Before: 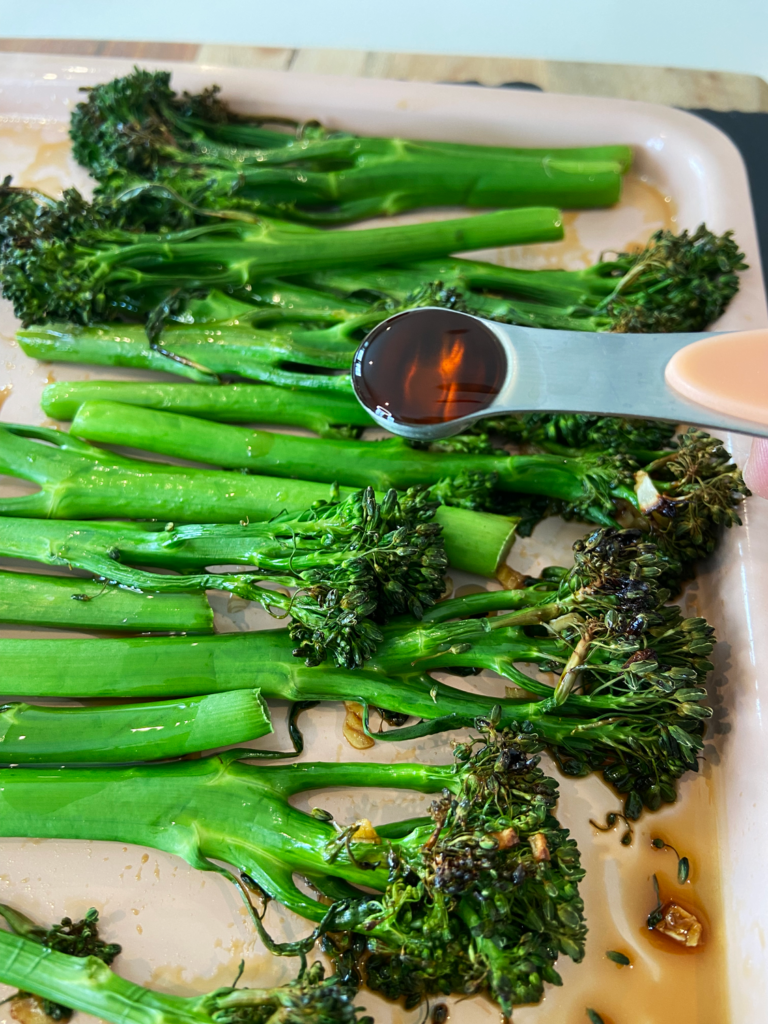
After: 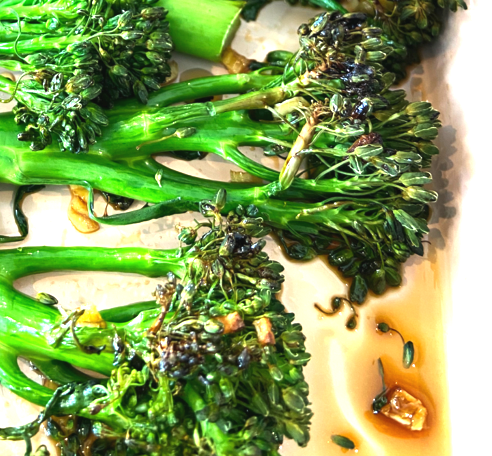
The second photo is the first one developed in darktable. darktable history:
crop and rotate: left 35.914%, top 50.45%, bottom 4.965%
exposure: black level correction -0.002, exposure 1.342 EV, compensate exposure bias true, compensate highlight preservation false
